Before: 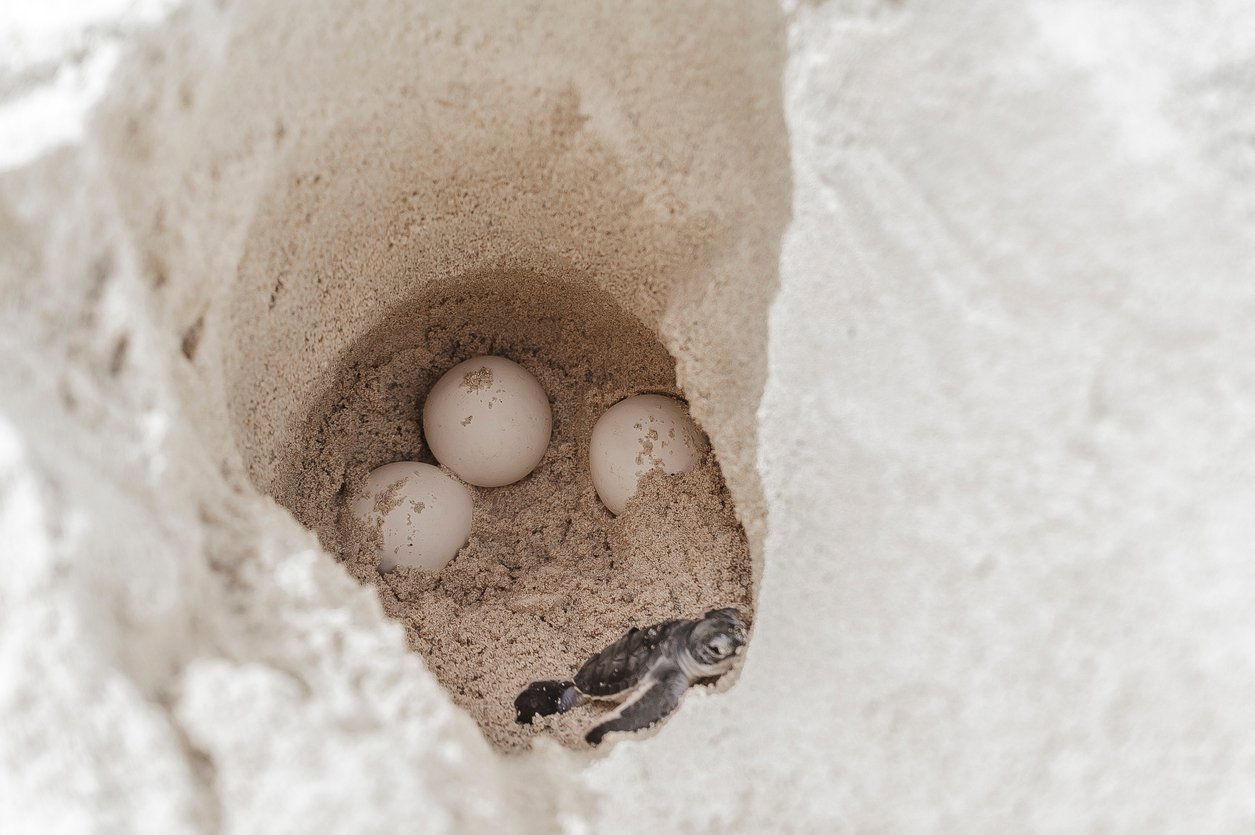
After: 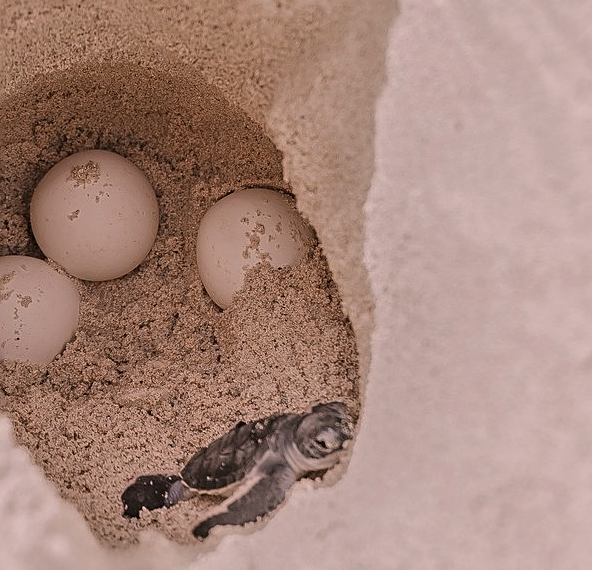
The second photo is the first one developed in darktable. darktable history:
sharpen: on, module defaults
tone equalizer: -8 EV -0.002 EV, -7 EV 0.004 EV, -6 EV -0.01 EV, -5 EV 0.01 EV, -4 EV -0.021 EV, -3 EV 0.036 EV, -2 EV -0.062 EV, -1 EV -0.317 EV, +0 EV -0.611 EV
color correction: highlights a* 13.02, highlights b* 5.61
crop: left 31.387%, top 24.78%, right 20.429%, bottom 6.382%
